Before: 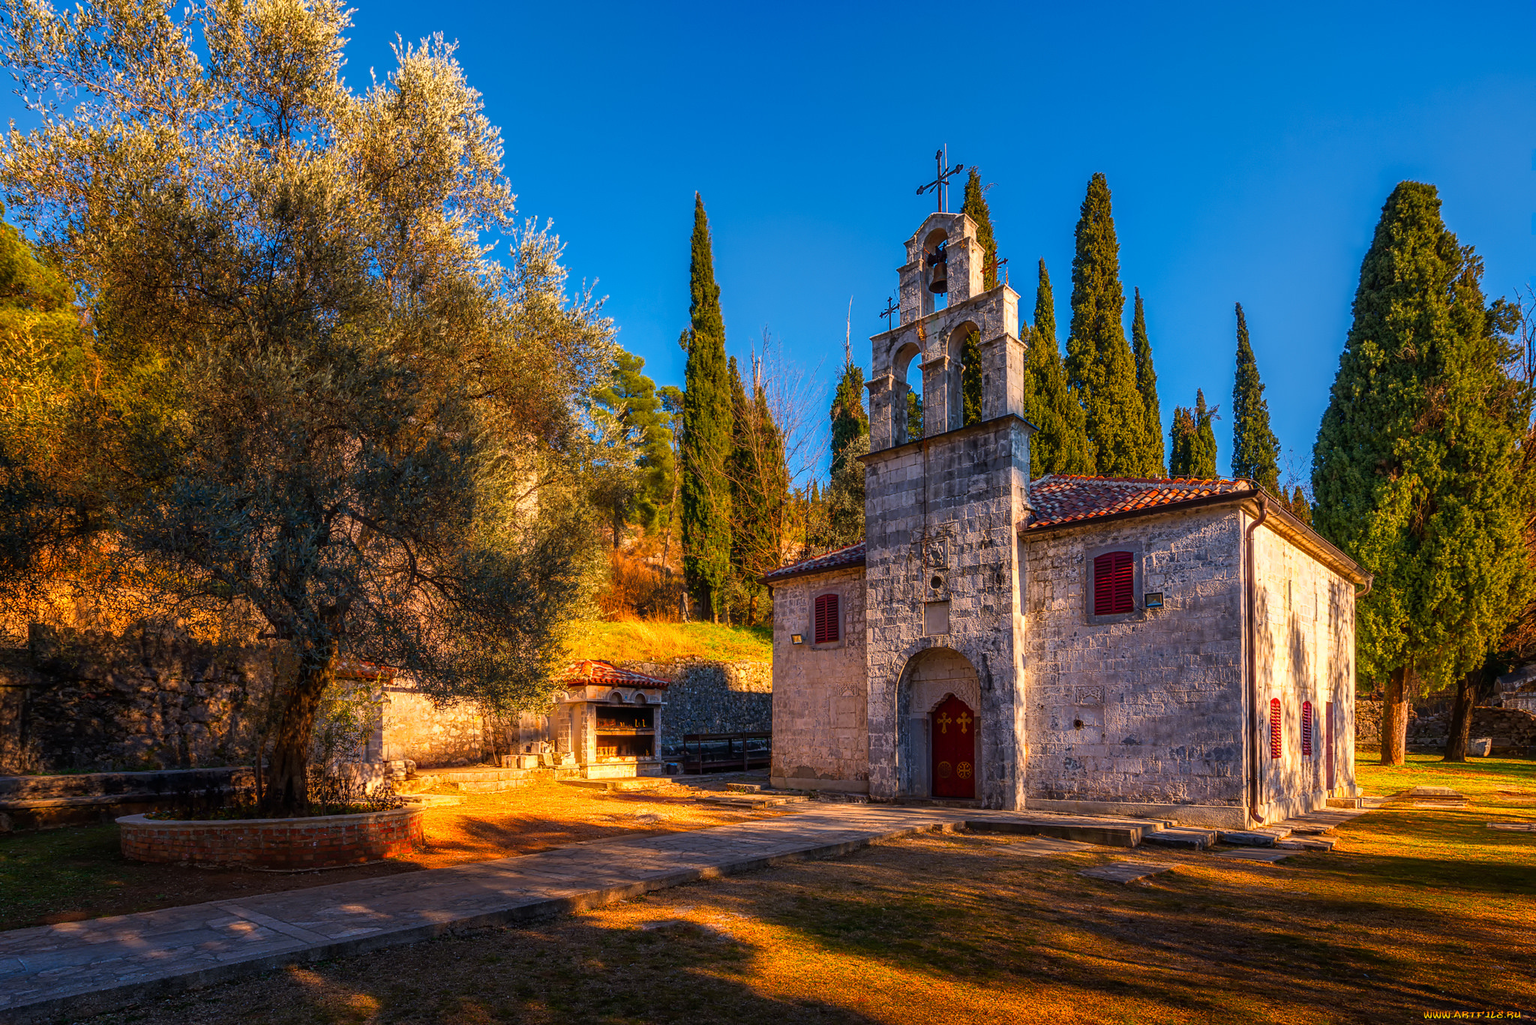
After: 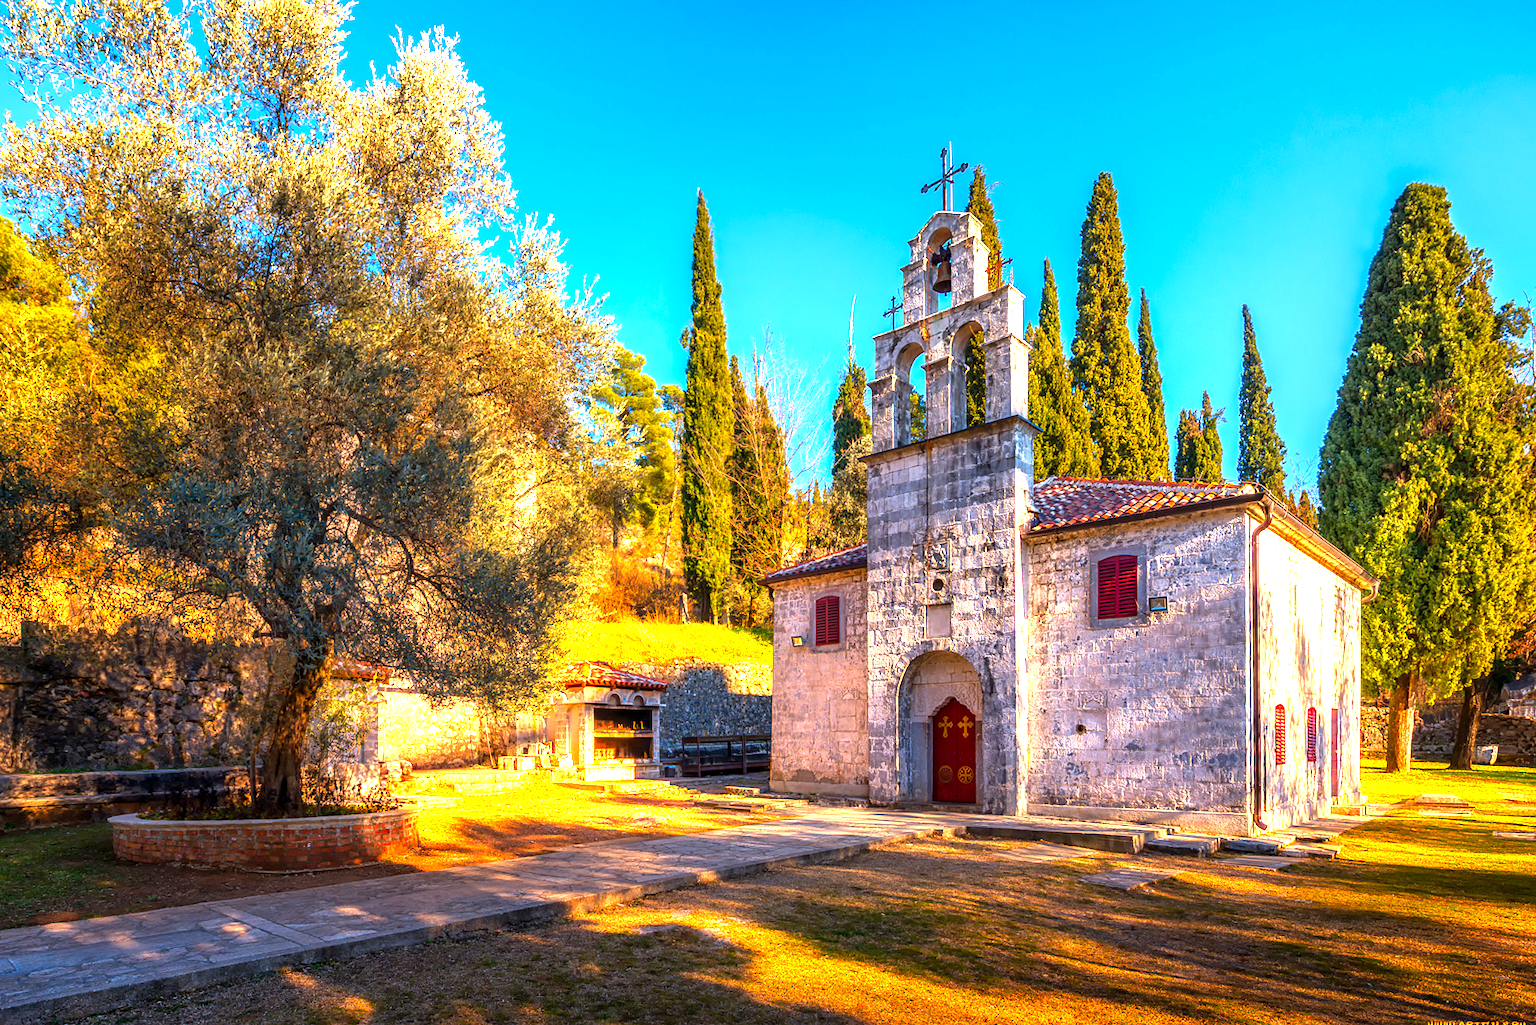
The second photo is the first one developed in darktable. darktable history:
crop and rotate: angle -0.366°
exposure: black level correction 0.001, exposure 1.735 EV, compensate highlight preservation false
